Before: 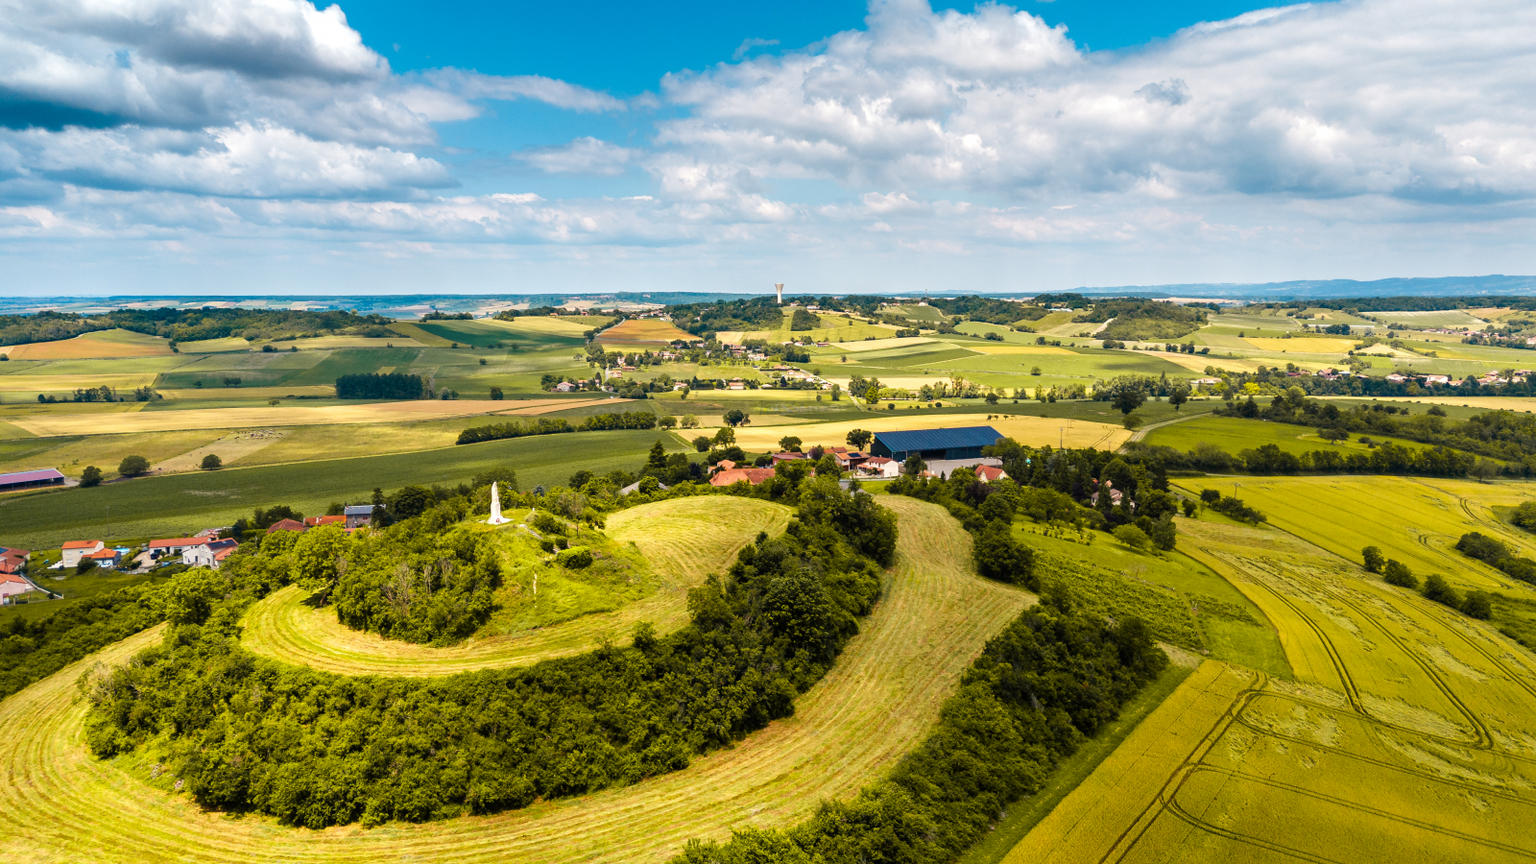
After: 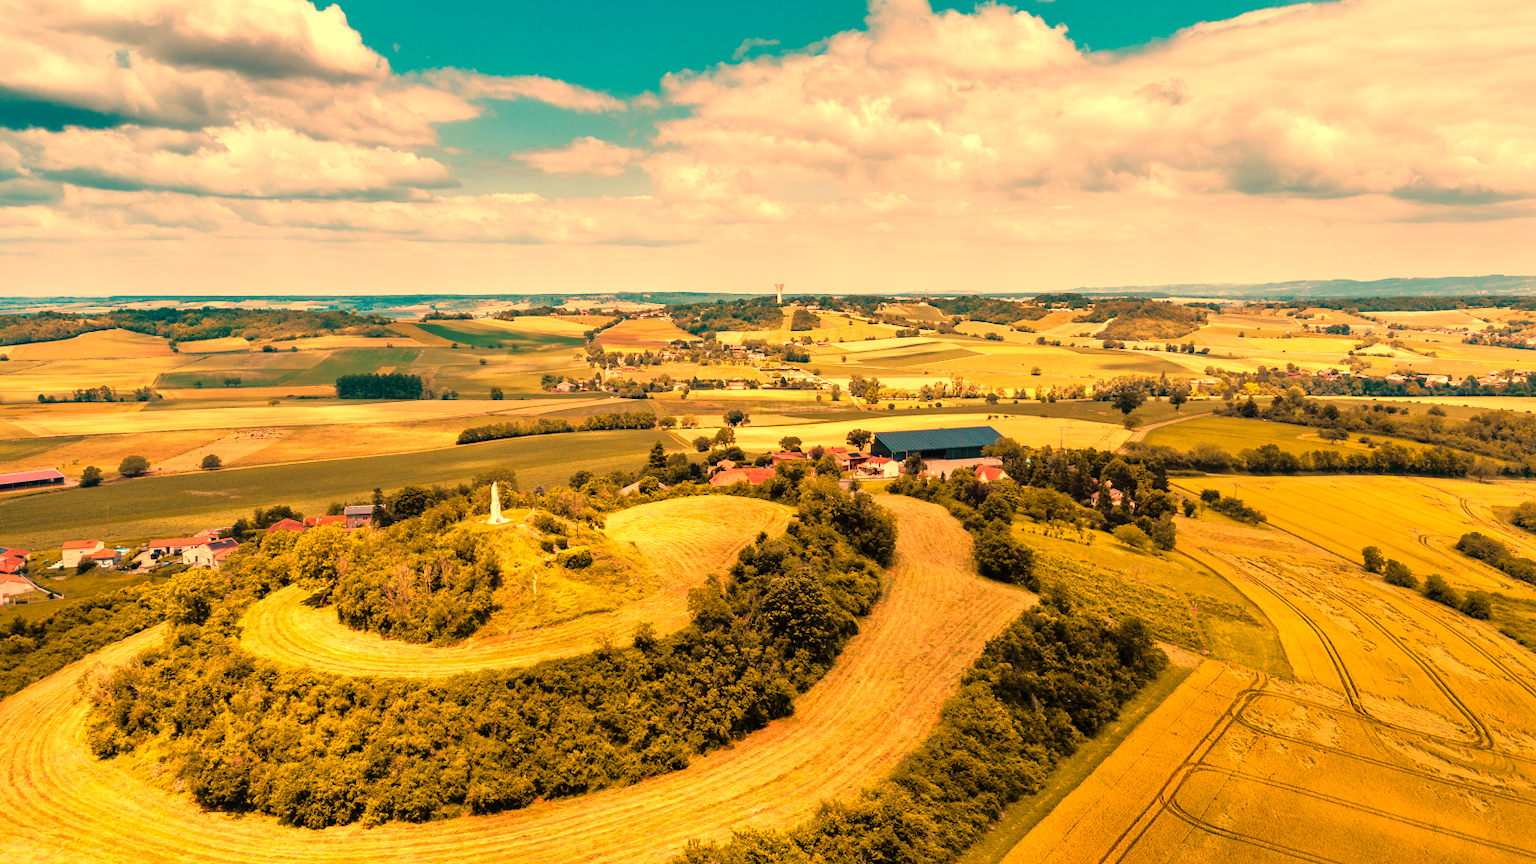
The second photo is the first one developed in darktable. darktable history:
tone equalizer: -8 EV 0.001 EV, -7 EV -0.004 EV, -6 EV 0.009 EV, -5 EV 0.032 EV, -4 EV 0.276 EV, -3 EV 0.644 EV, -2 EV 0.584 EV, -1 EV 0.187 EV, +0 EV 0.024 EV
white balance: red 1.467, blue 0.684
